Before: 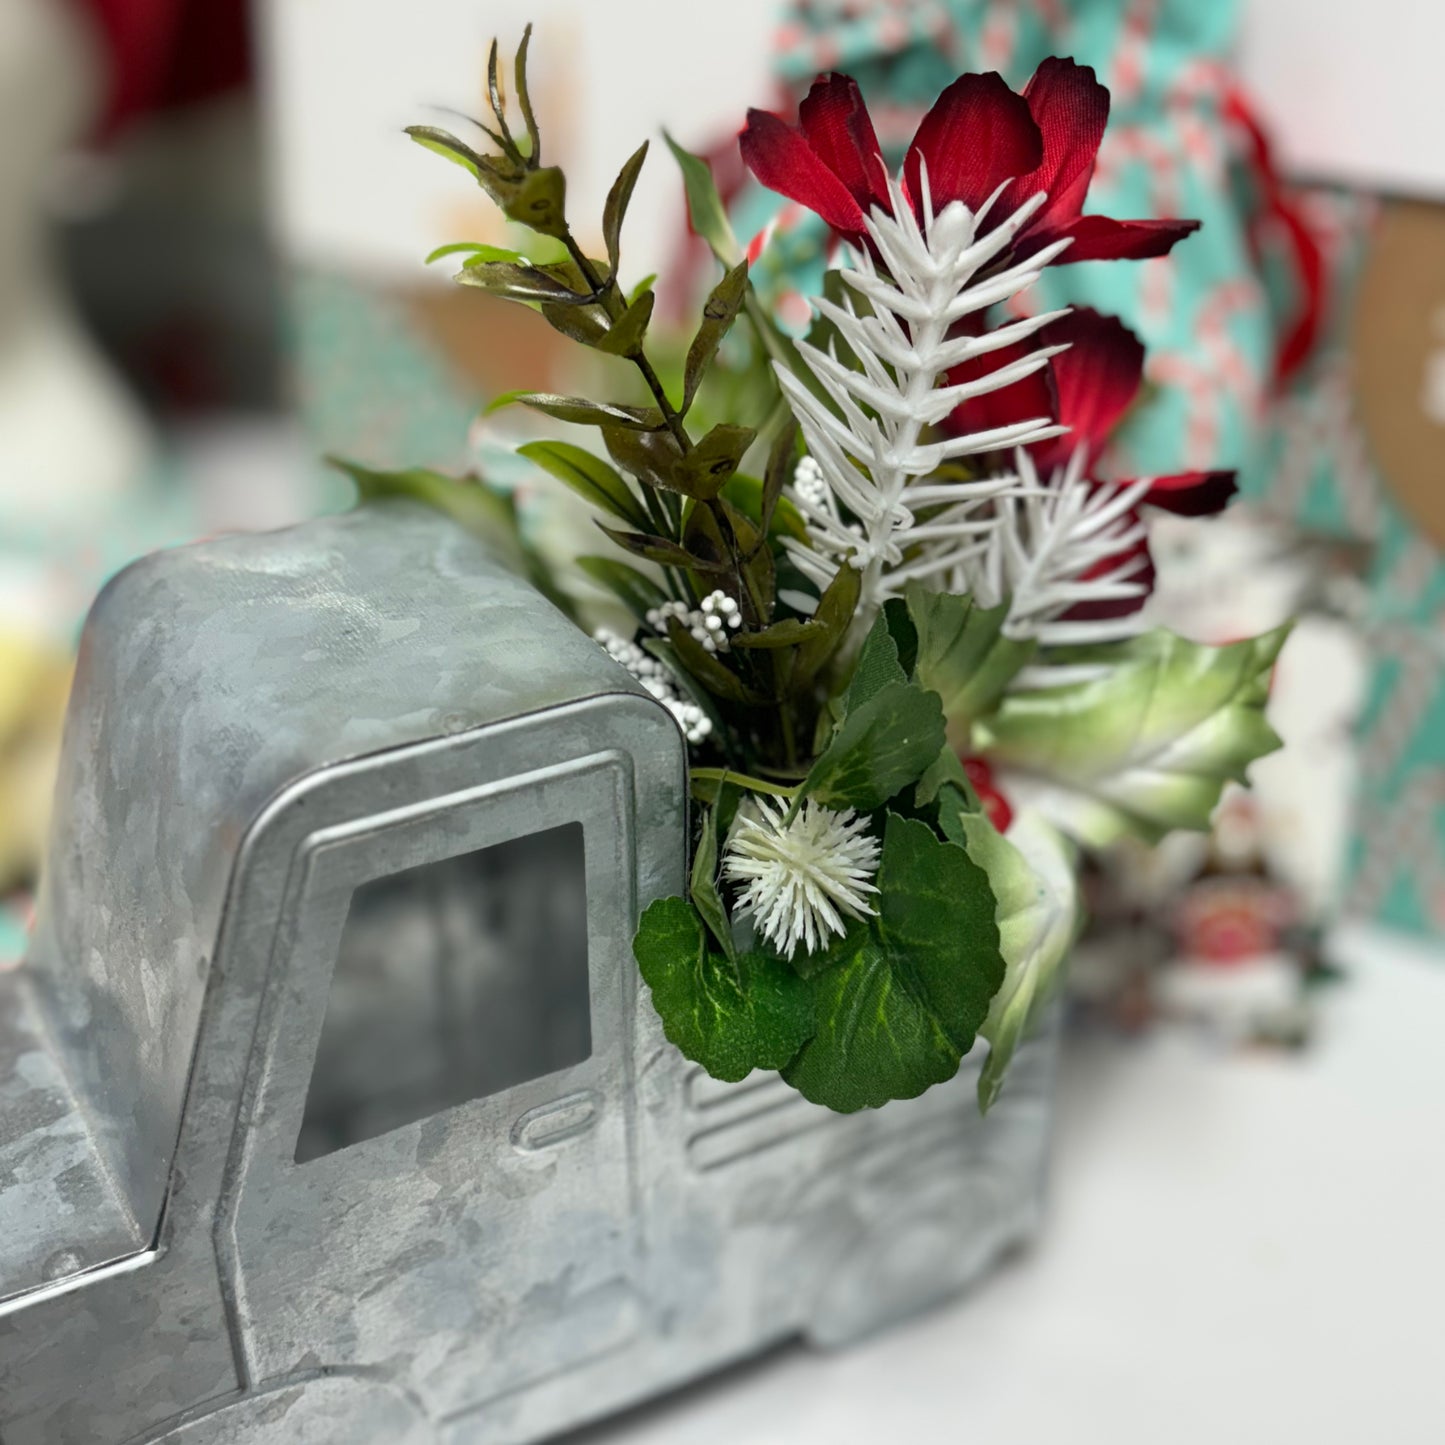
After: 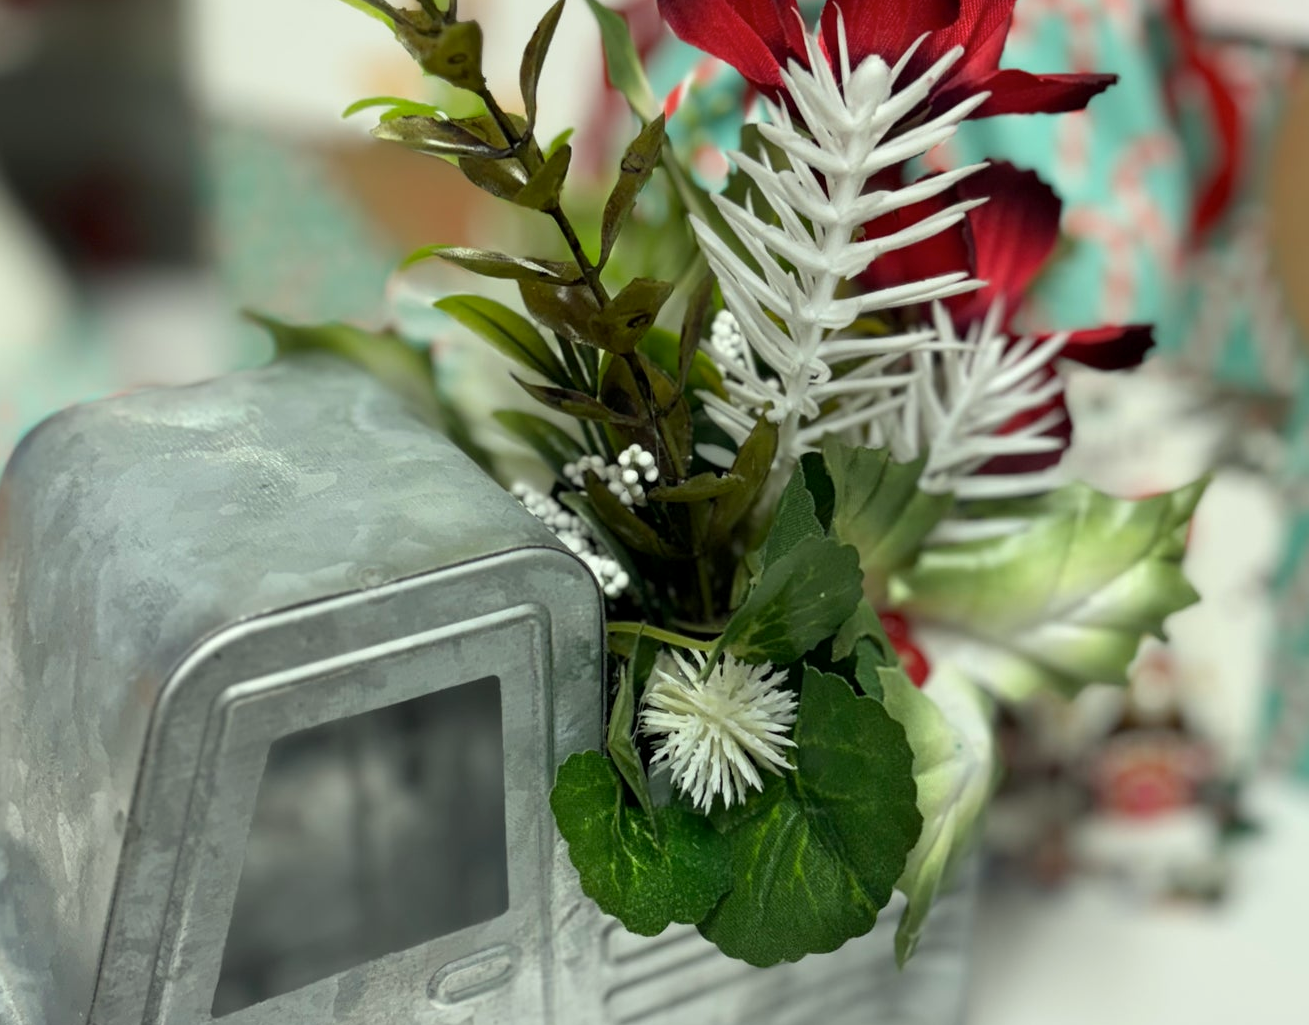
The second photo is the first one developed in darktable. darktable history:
crop: left 5.809%, top 10.126%, right 3.565%, bottom 18.906%
exposure: black level correction 0.001, exposure 0.015 EV, compensate highlight preservation false
color correction: highlights a* -4.73, highlights b* 5.04, saturation 0.959
